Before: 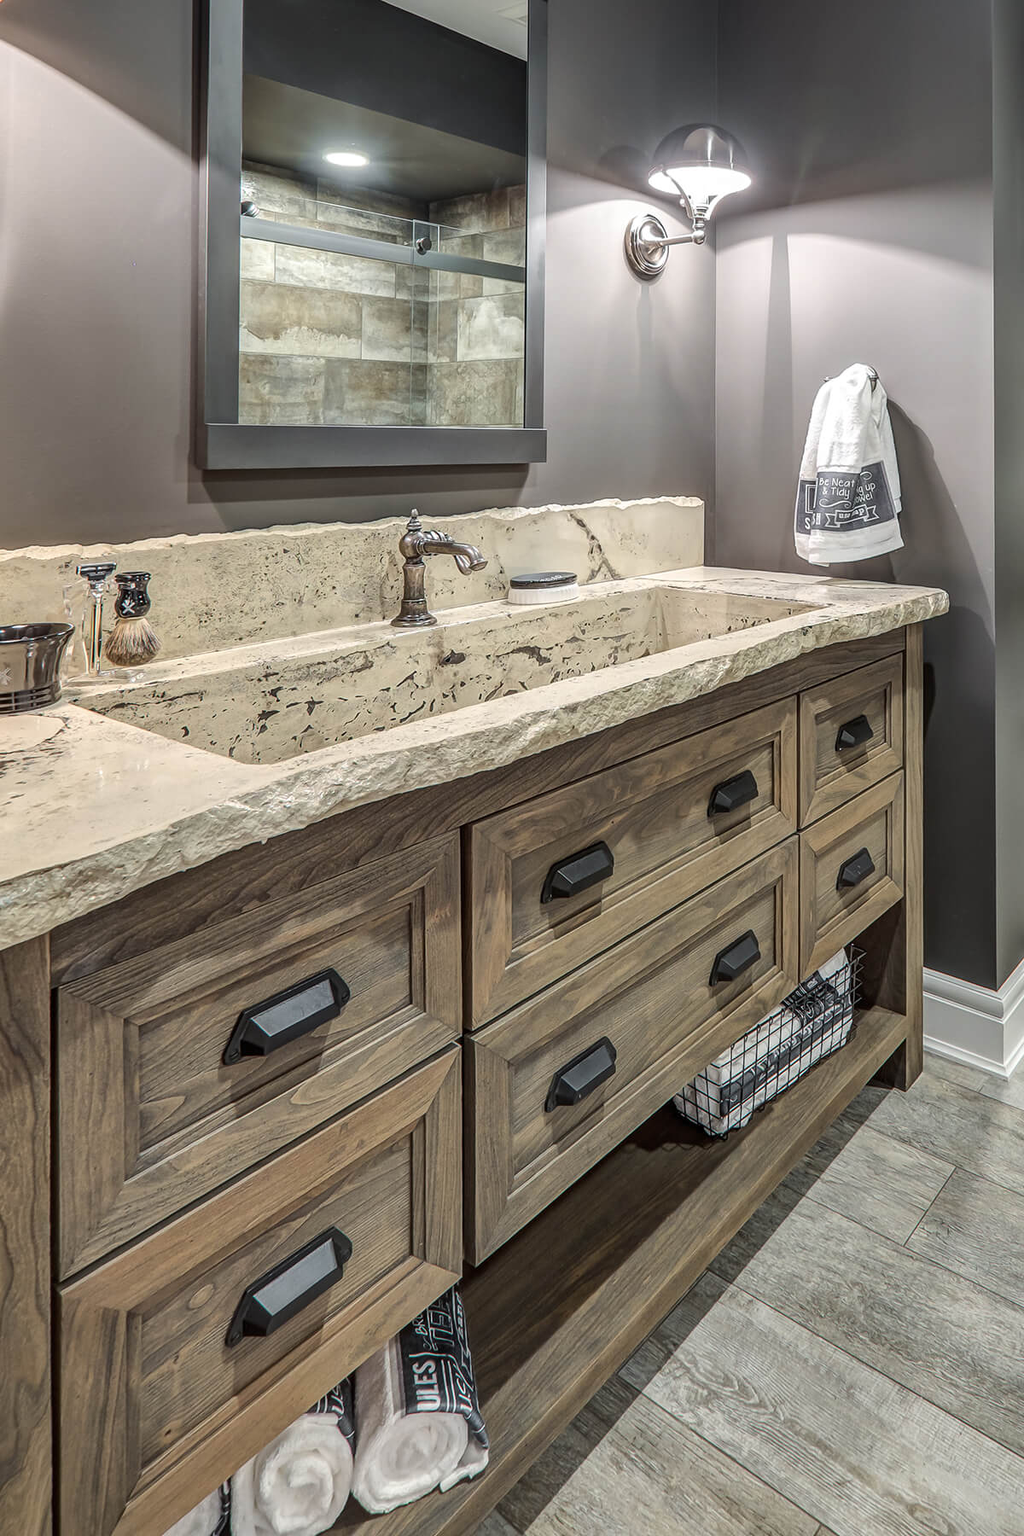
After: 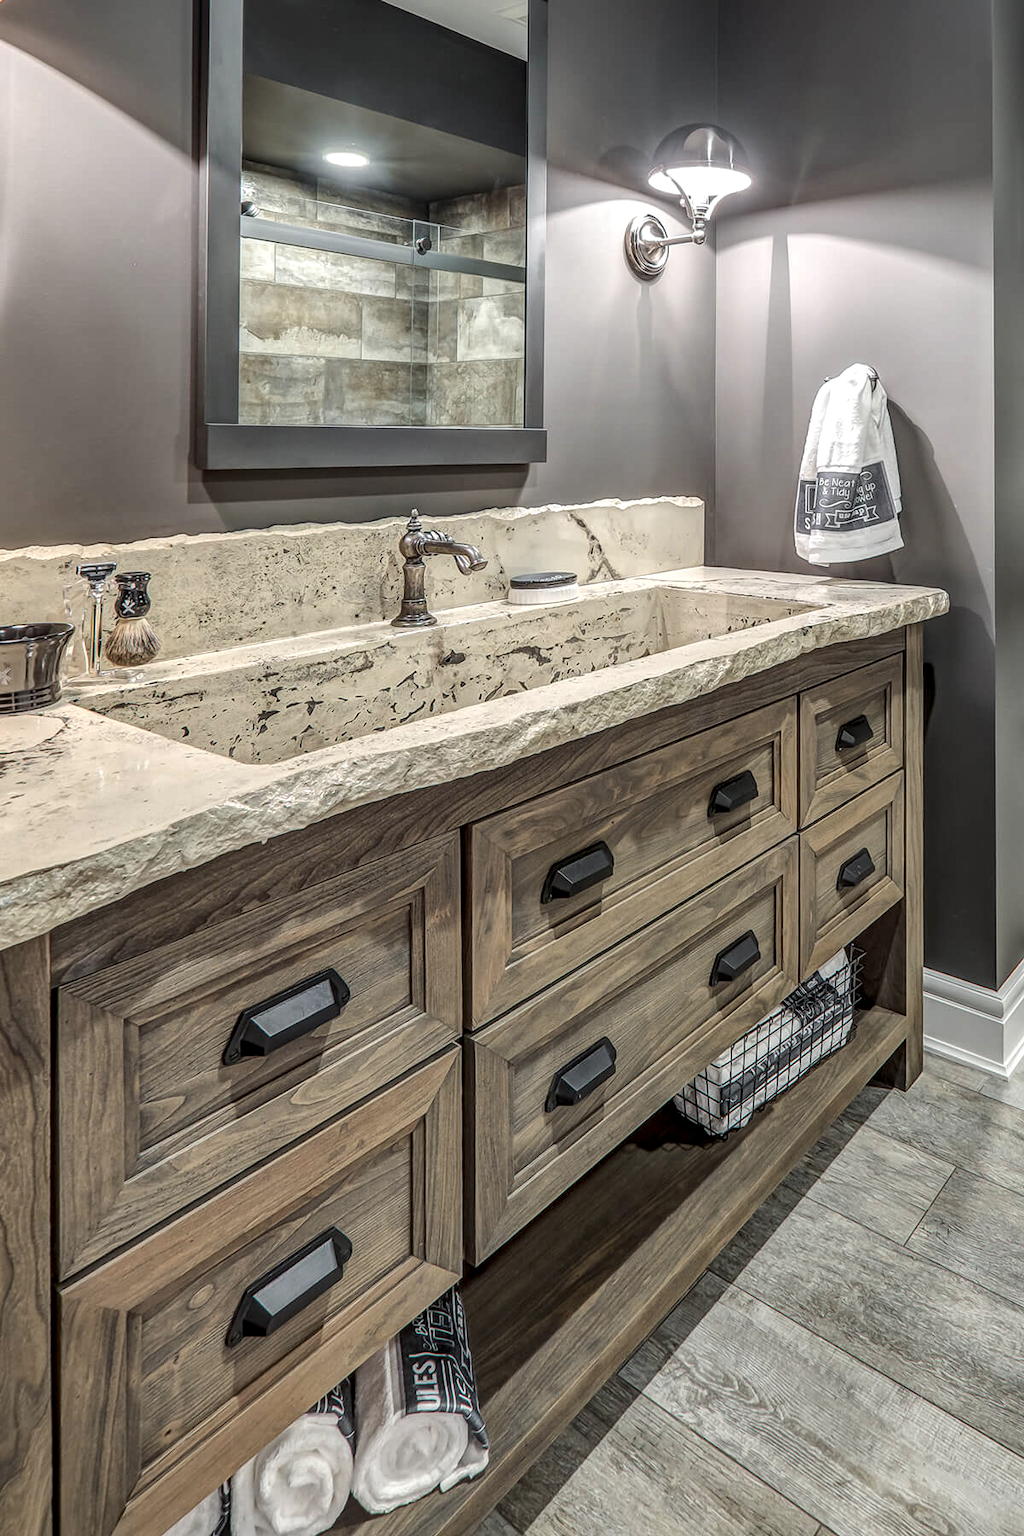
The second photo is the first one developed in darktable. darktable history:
local contrast: on, module defaults
contrast brightness saturation: saturation -0.1
